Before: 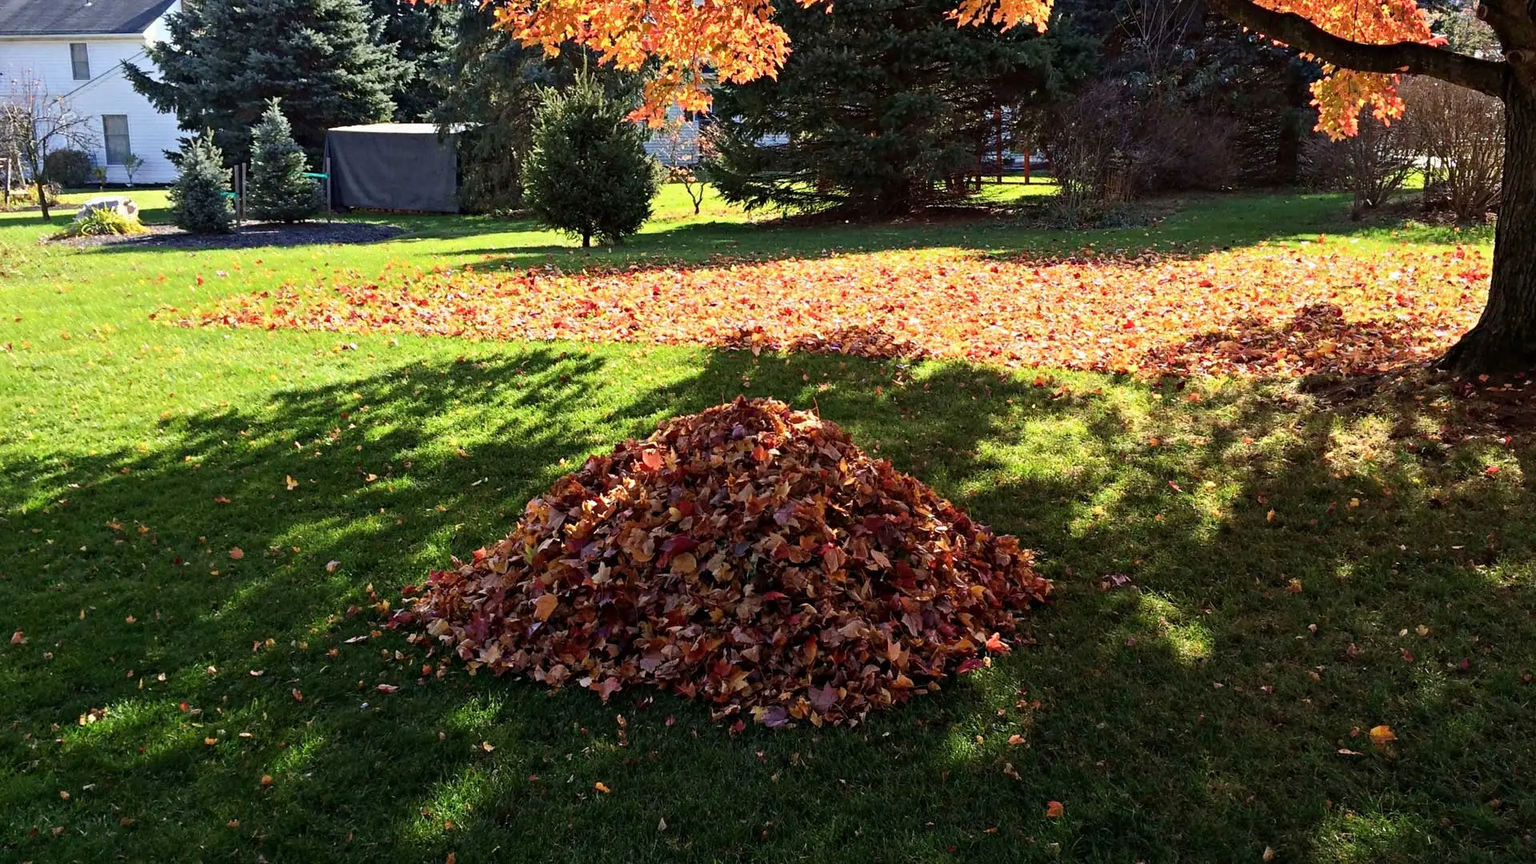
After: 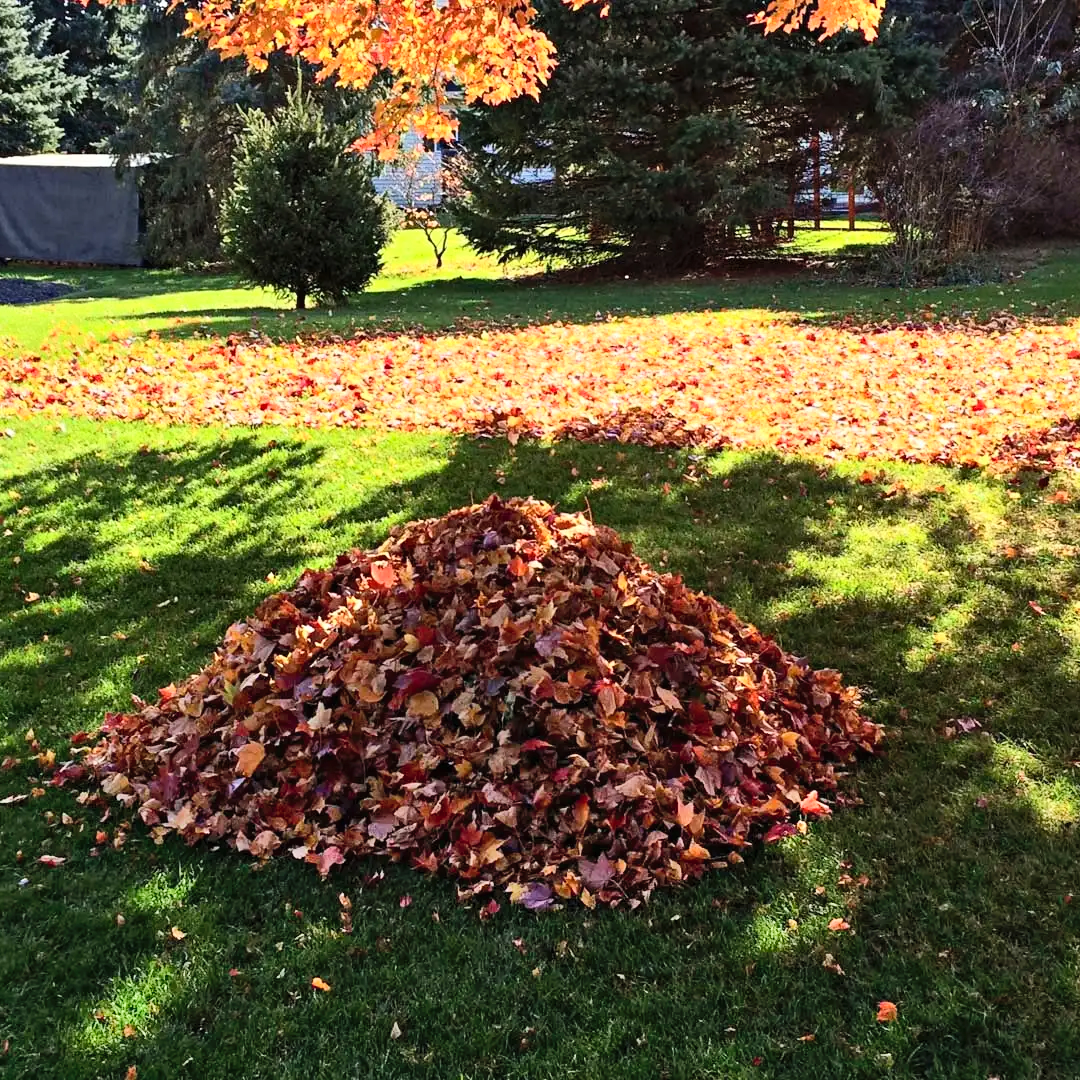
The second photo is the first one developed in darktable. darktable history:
crop and rotate: left 22.516%, right 21.234%
base curve: curves: ch0 [(0, 0) (0.297, 0.298) (1, 1)], preserve colors none
contrast brightness saturation: contrast 0.2, brightness 0.15, saturation 0.14
shadows and highlights: soften with gaussian
